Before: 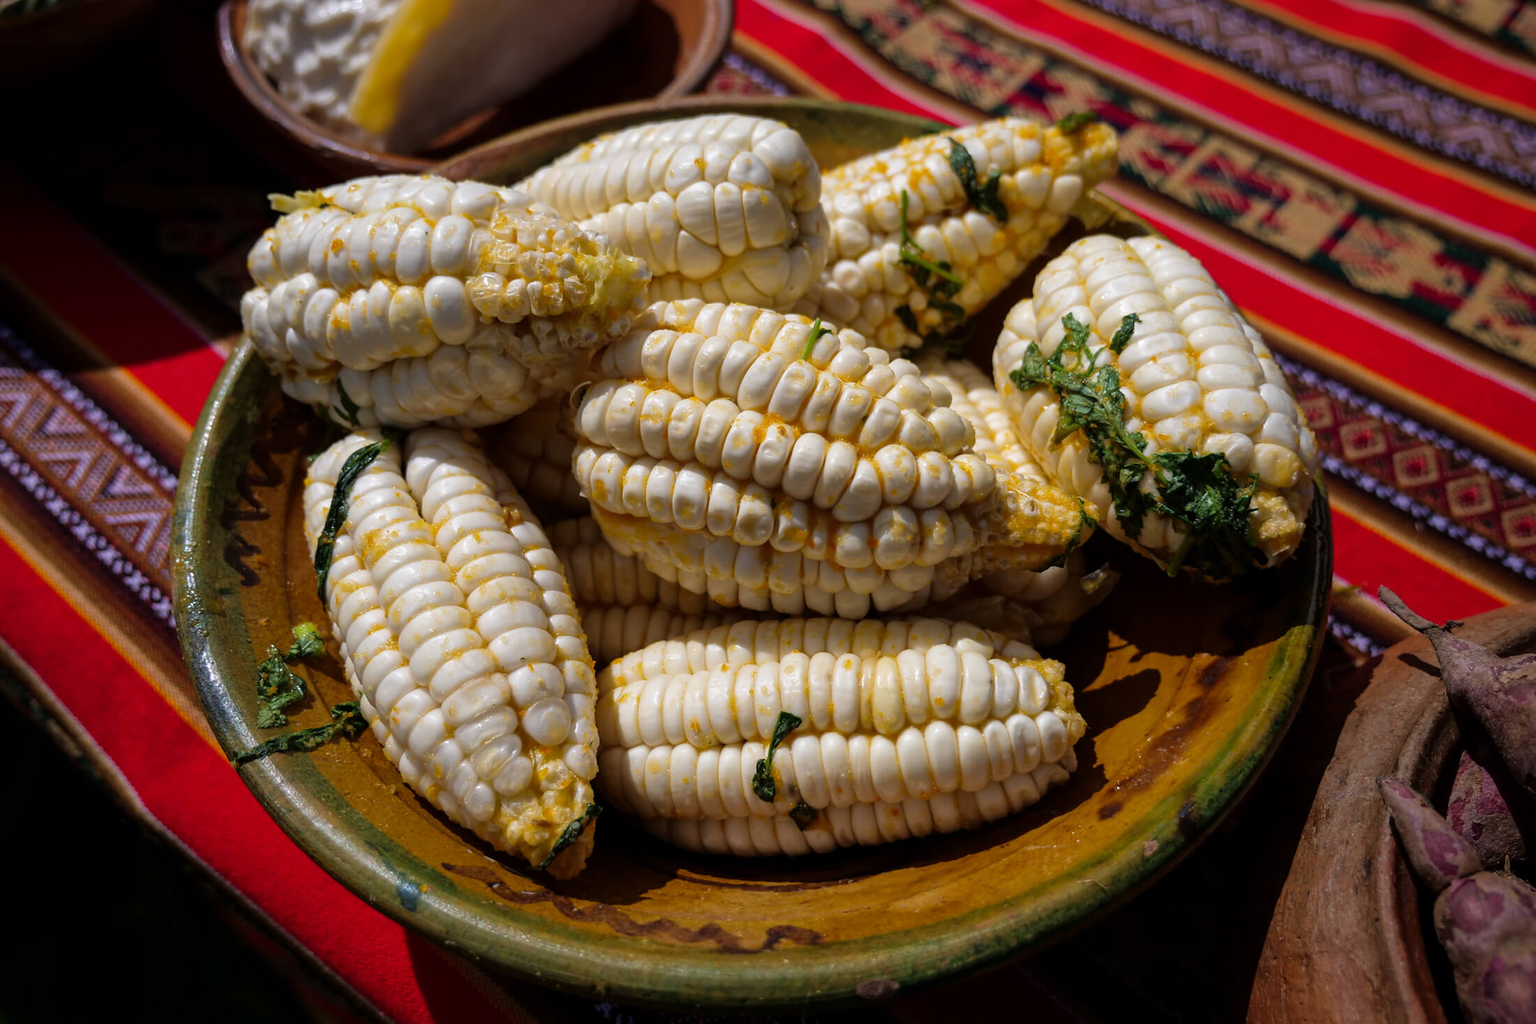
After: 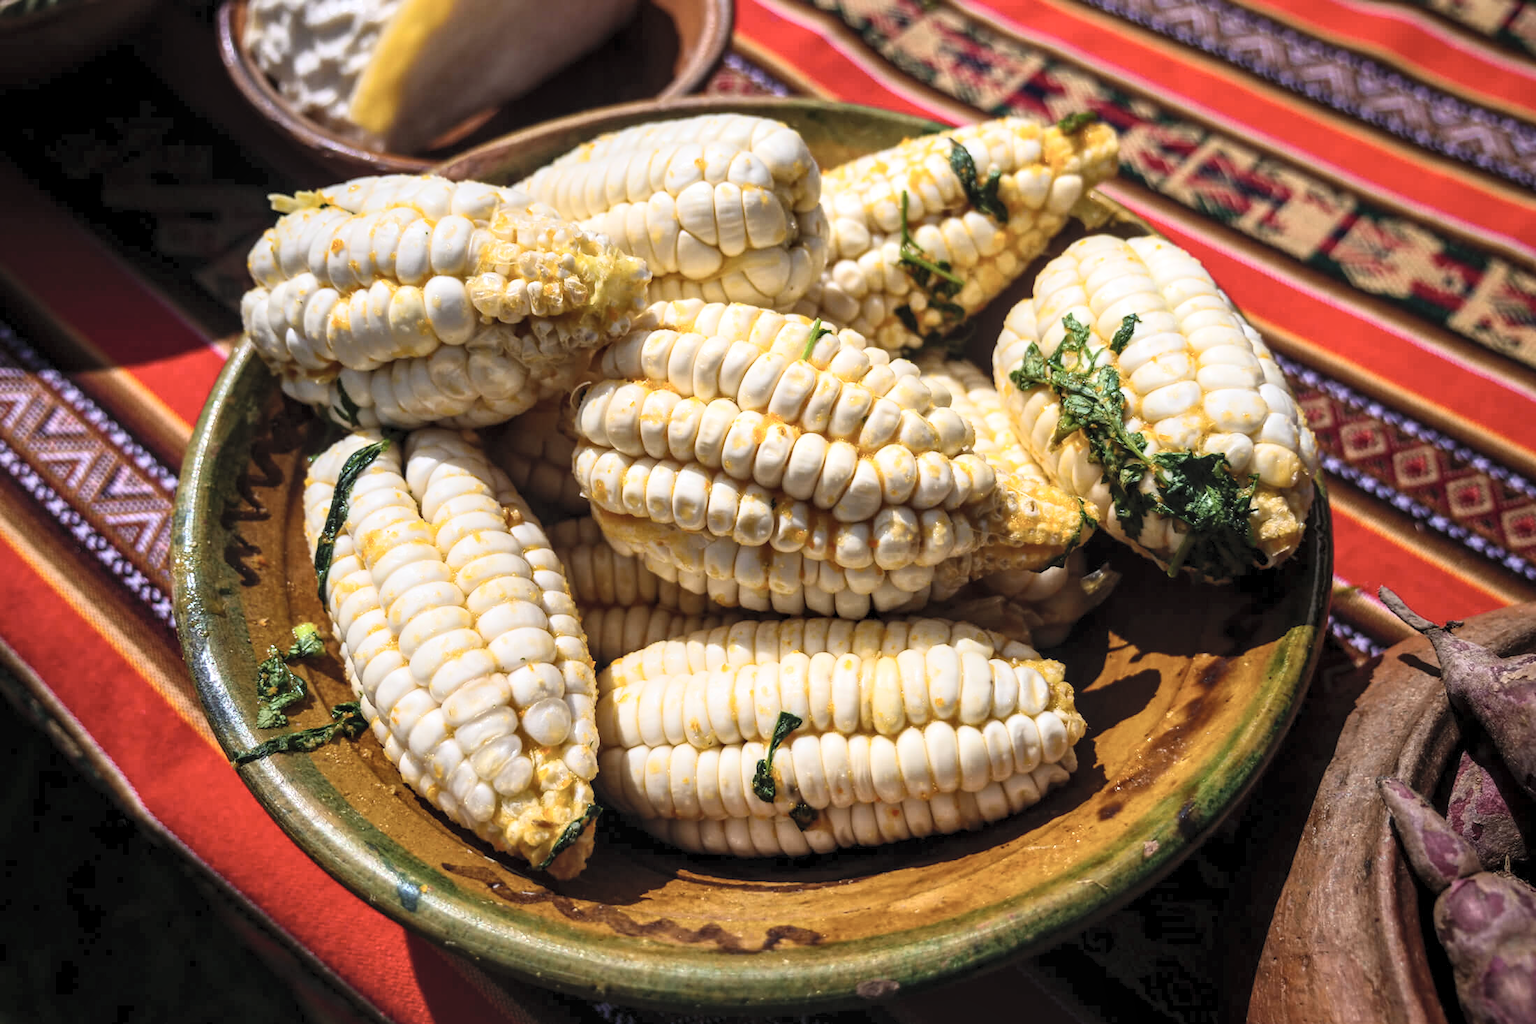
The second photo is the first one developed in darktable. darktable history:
local contrast: on, module defaults
contrast brightness saturation: contrast 0.39, brightness 0.53
